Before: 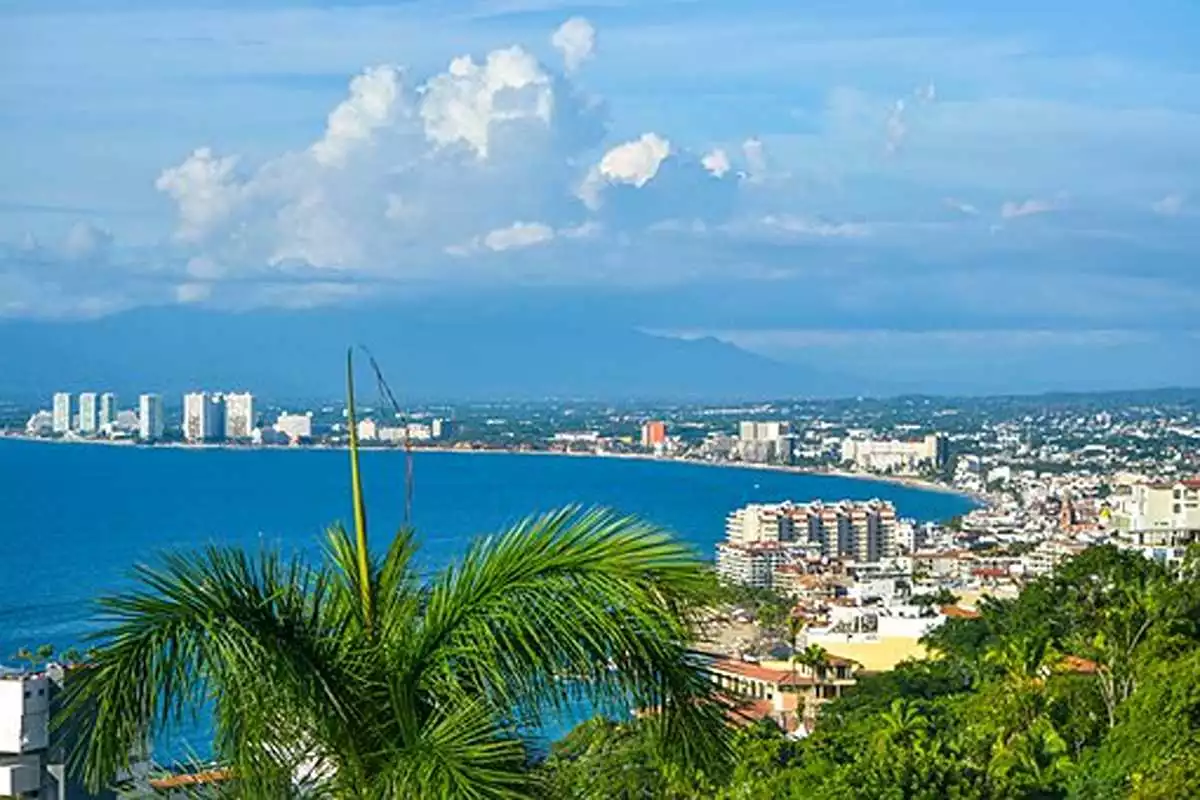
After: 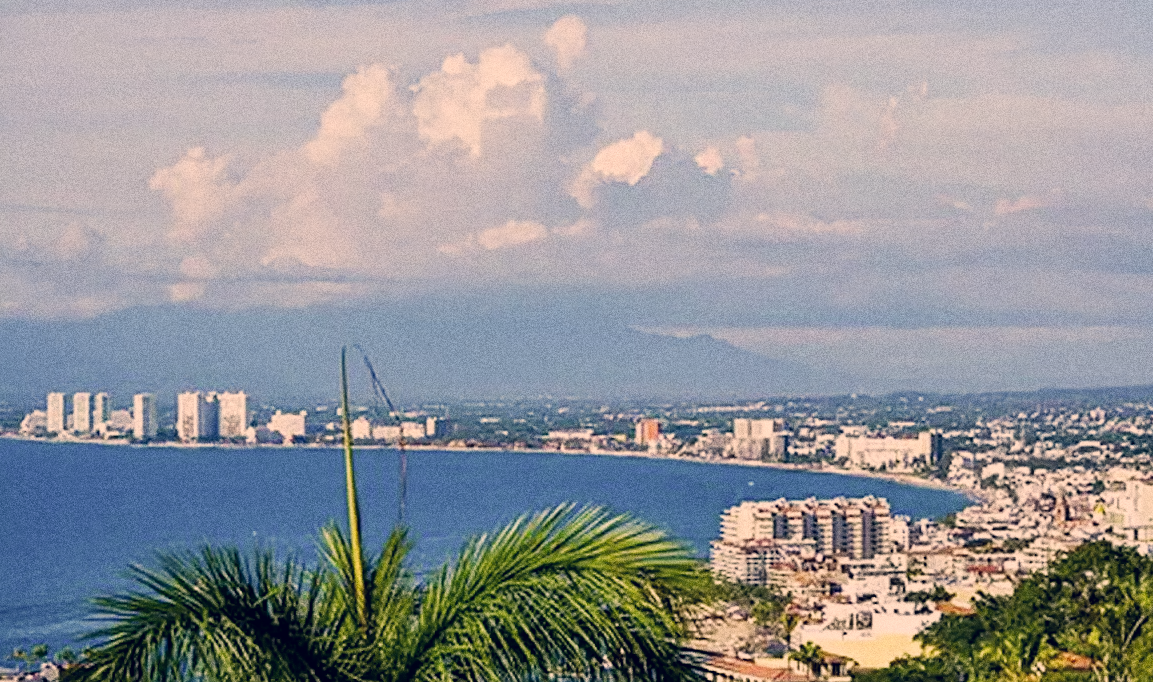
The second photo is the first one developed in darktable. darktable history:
crop and rotate: angle 0.2°, left 0.275%, right 3.127%, bottom 14.18%
color correction: highlights a* 19.59, highlights b* 27.49, shadows a* 3.46, shadows b* -17.28, saturation 0.73
filmic rgb: black relative exposure -16 EV, white relative exposure 5.31 EV, hardness 5.9, contrast 1.25, preserve chrominance no, color science v5 (2021)
grain: coarseness 0.09 ISO, strength 40%
